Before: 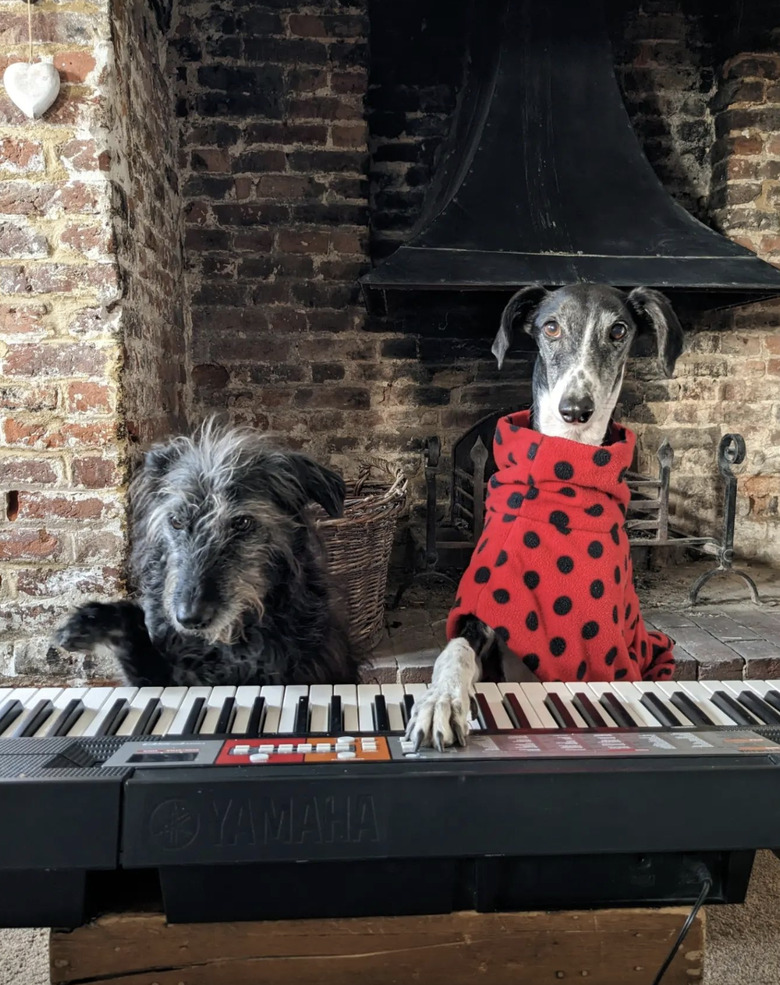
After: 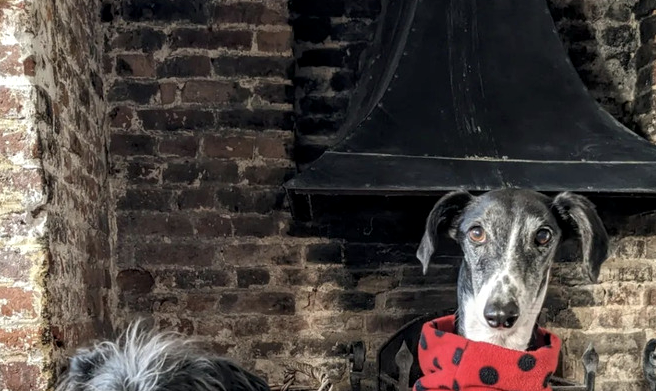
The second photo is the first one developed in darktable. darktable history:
crop and rotate: left 9.674%, top 9.671%, right 6.204%, bottom 50.562%
local contrast: on, module defaults
